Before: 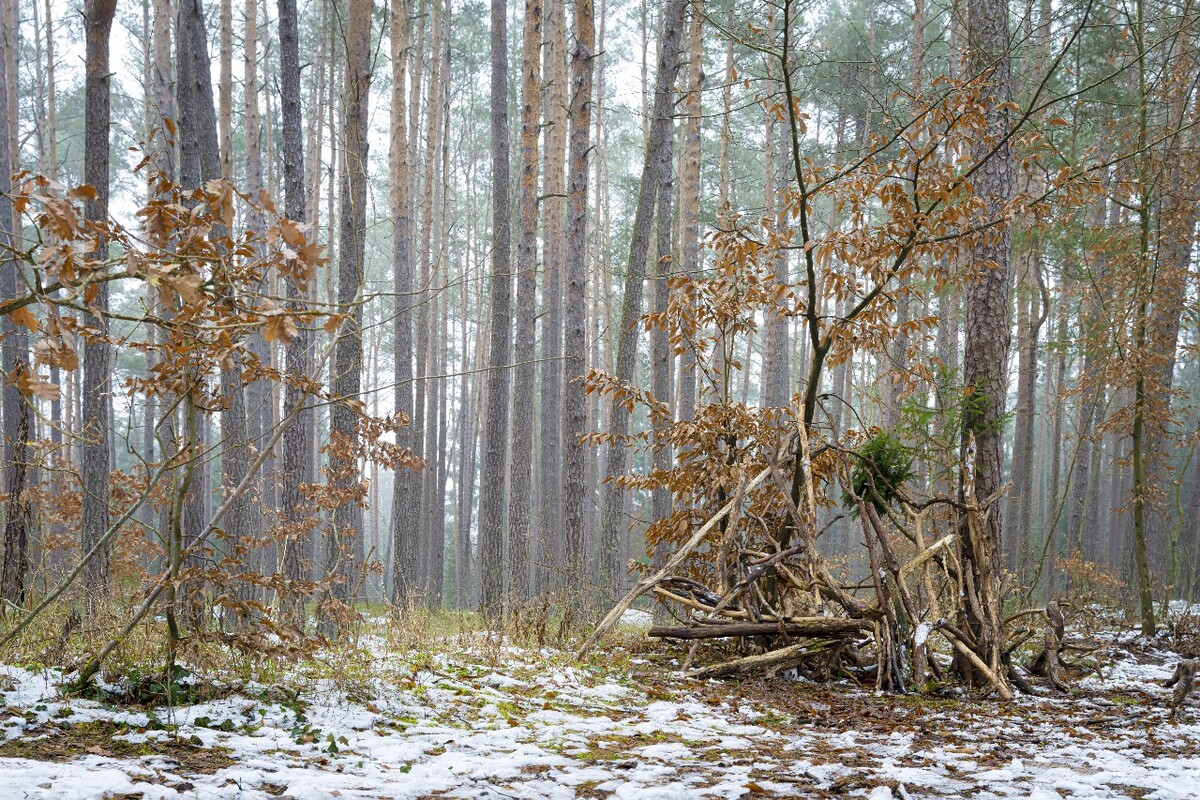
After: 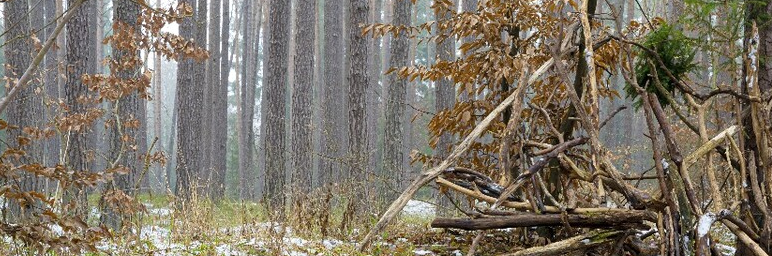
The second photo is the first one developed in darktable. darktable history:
tone equalizer: on, module defaults
crop: left 18.091%, top 51.13%, right 17.525%, bottom 16.85%
